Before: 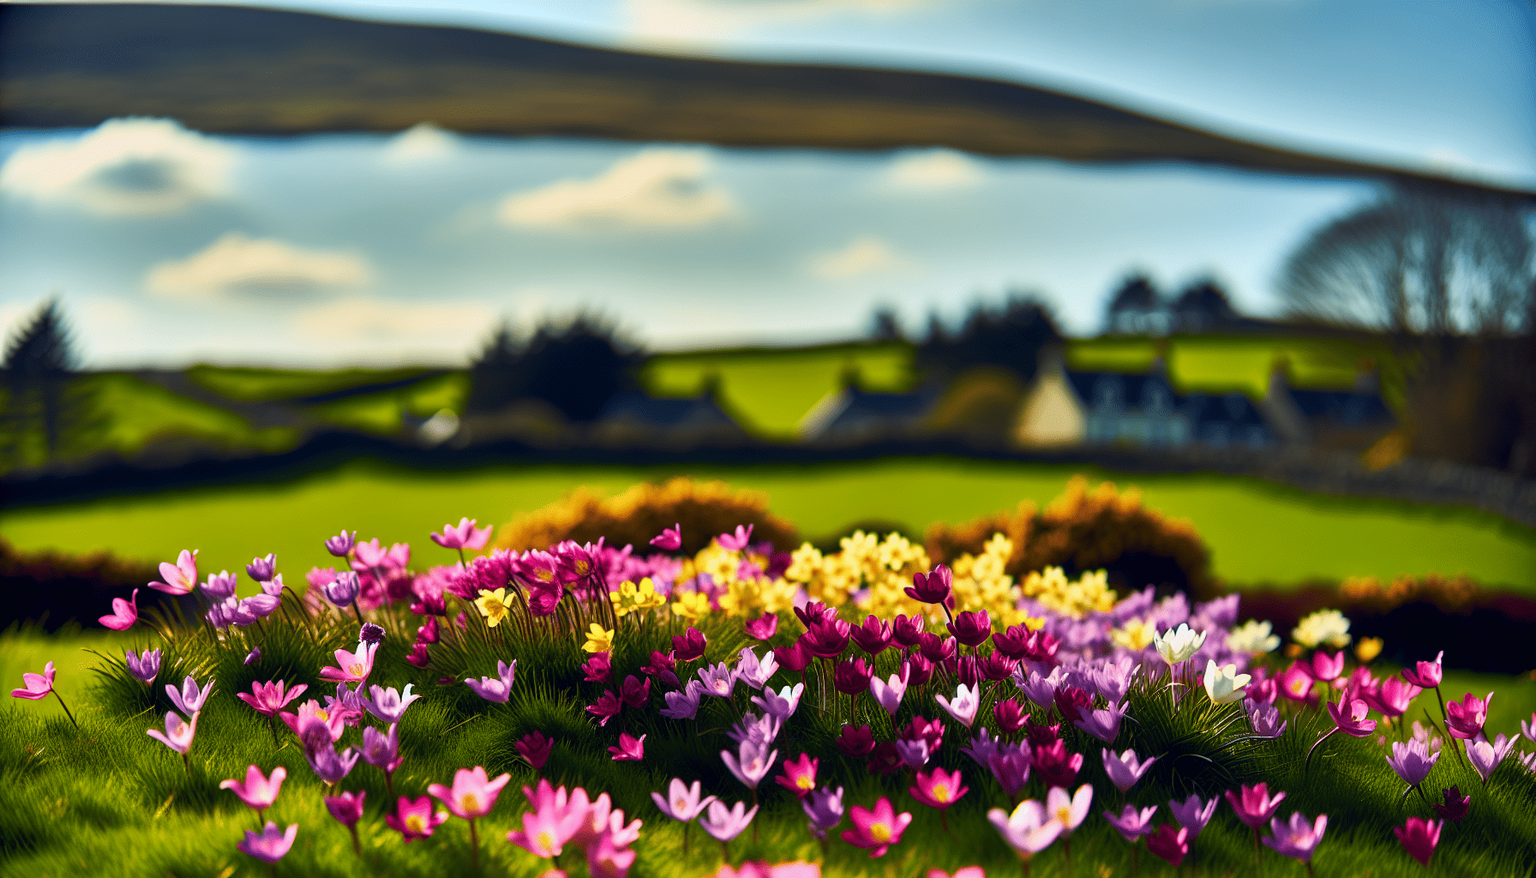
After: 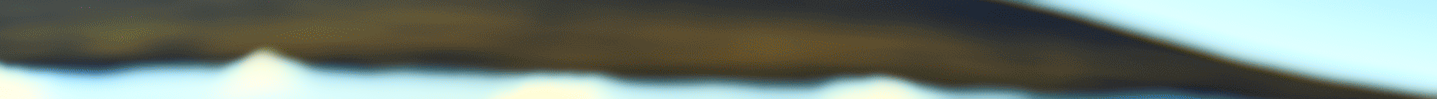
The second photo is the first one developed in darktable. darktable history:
bloom: size 0%, threshold 54.82%, strength 8.31%
rotate and perspective: rotation 0.074°, lens shift (vertical) 0.096, lens shift (horizontal) -0.041, crop left 0.043, crop right 0.952, crop top 0.024, crop bottom 0.979
rgb levels: preserve colors max RGB
crop and rotate: left 9.644%, top 9.491%, right 6.021%, bottom 80.509%
